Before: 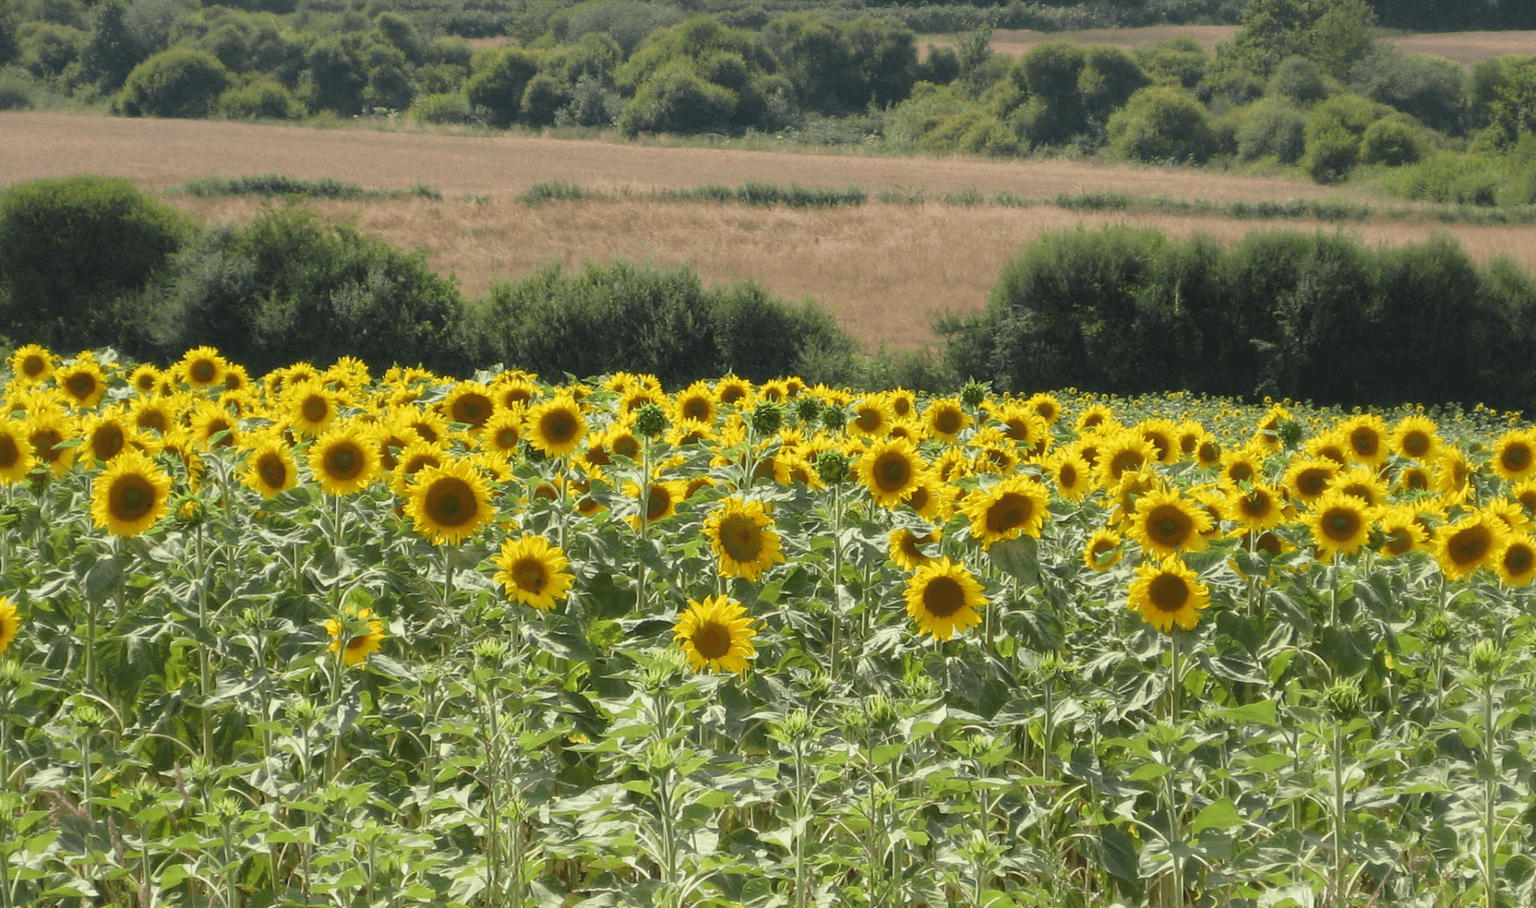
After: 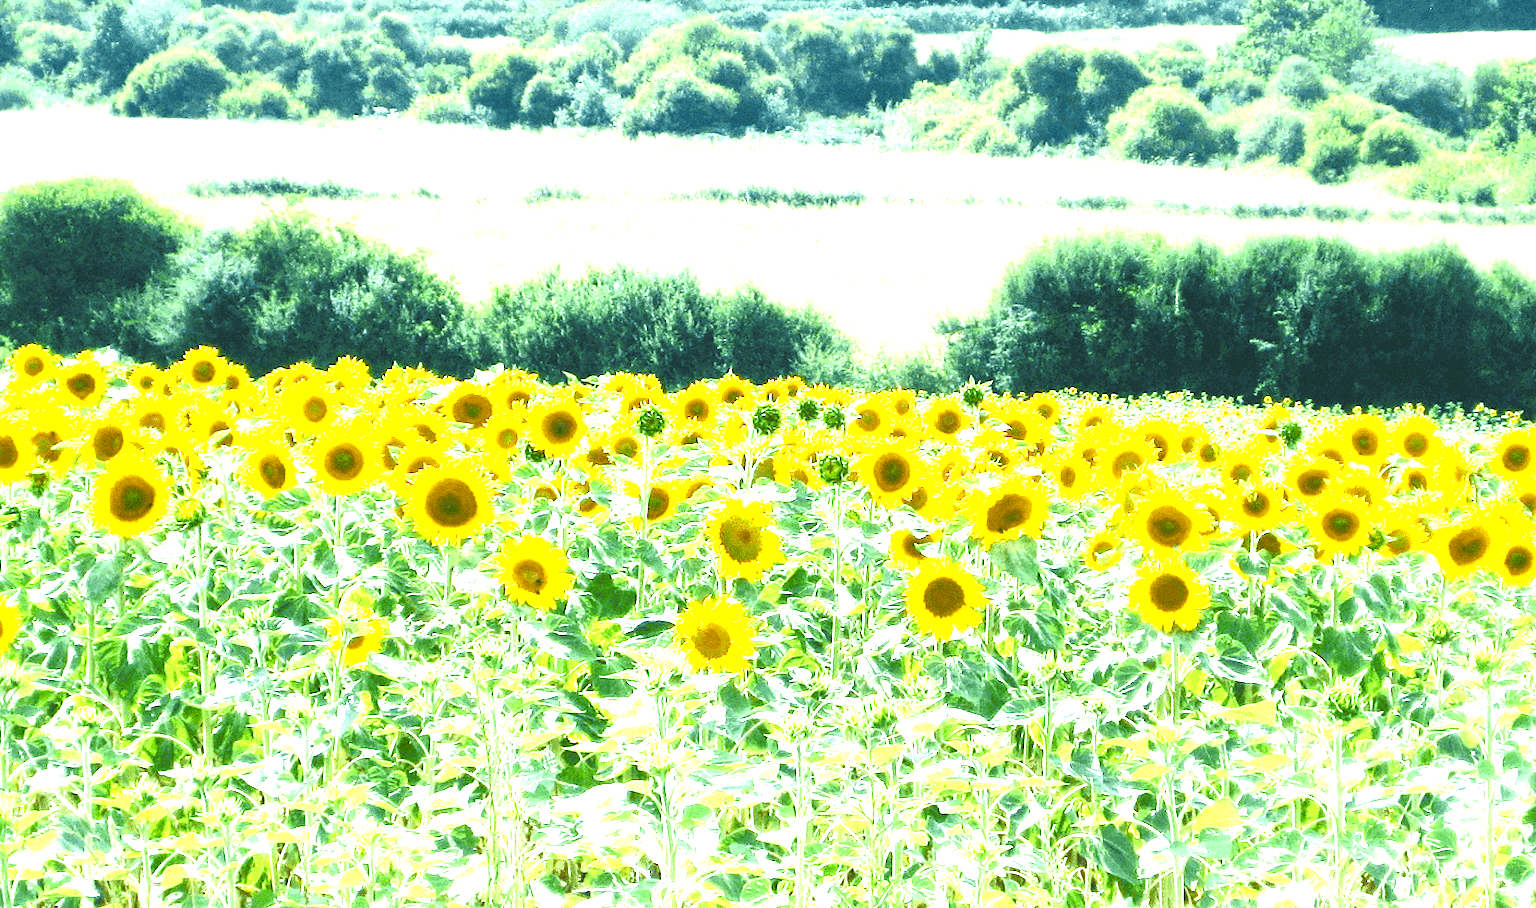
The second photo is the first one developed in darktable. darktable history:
contrast brightness saturation: contrast 0.08, saturation 0.02
color balance rgb: shadows lift › luminance -7.7%, shadows lift › chroma 2.13%, shadows lift › hue 200.79°, power › luminance -7.77%, power › chroma 2.27%, power › hue 220.69°, highlights gain › luminance 15.15%, highlights gain › chroma 4%, highlights gain › hue 209.35°, global offset › luminance -0.21%, global offset › chroma 0.27%, perceptual saturation grading › global saturation 24.42%, perceptual saturation grading › highlights -24.42%, perceptual saturation grading › mid-tones 24.42%, perceptual saturation grading › shadows 40%, perceptual brilliance grading › global brilliance -5%, perceptual brilliance grading › highlights 24.42%, perceptual brilliance grading › mid-tones 7%, perceptual brilliance grading › shadows -5%
exposure: black level correction 0.001, exposure 1.84 EV, compensate highlight preservation false
grain: coarseness 0.47 ISO
